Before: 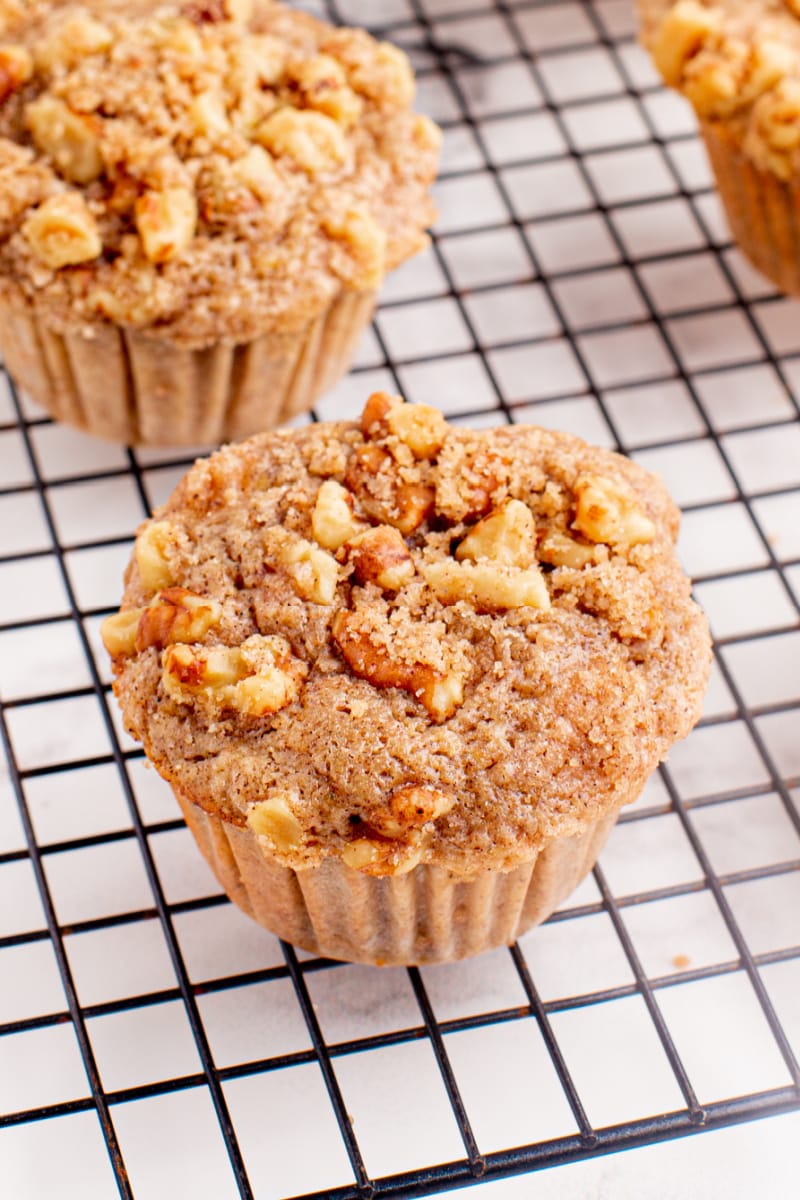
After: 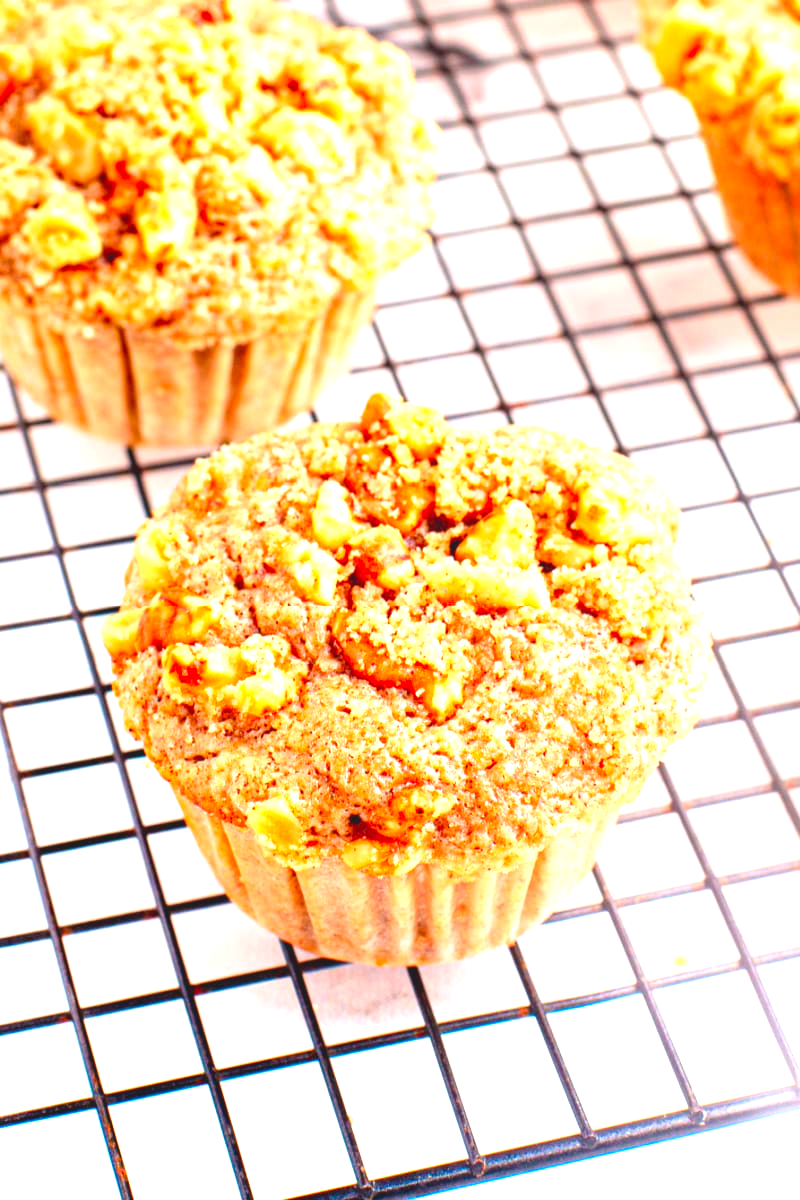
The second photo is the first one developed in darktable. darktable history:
exposure: black level correction 0, exposure 1.7 EV, compensate exposure bias true, compensate highlight preservation false
contrast brightness saturation: contrast -0.19, saturation 0.19
